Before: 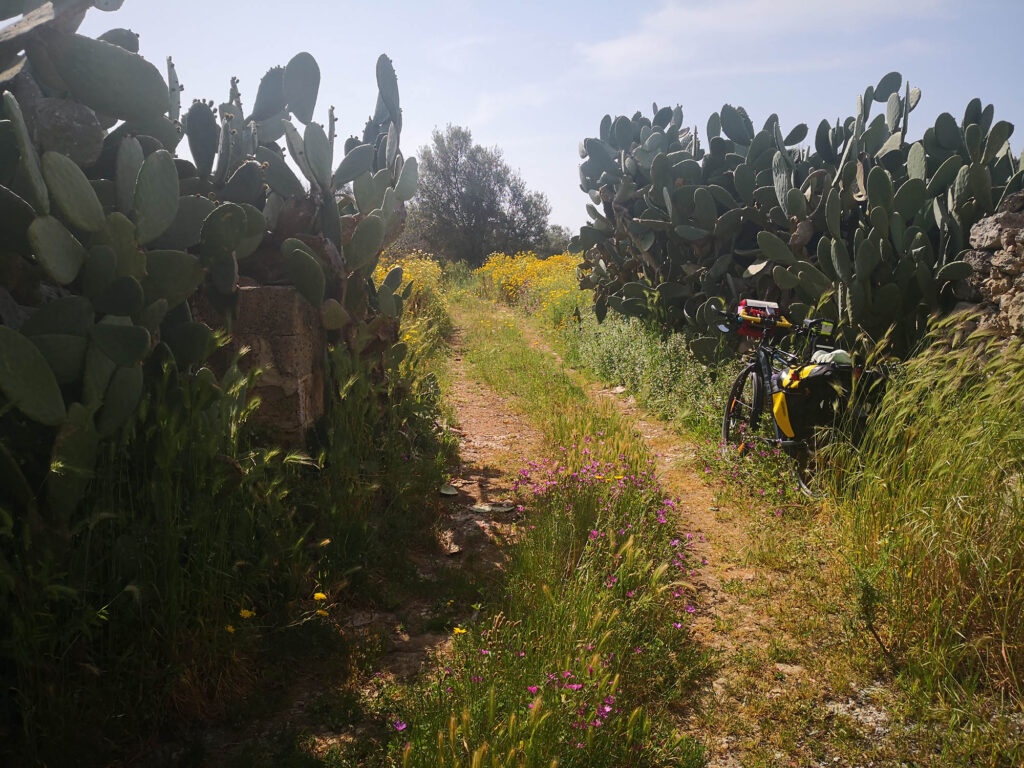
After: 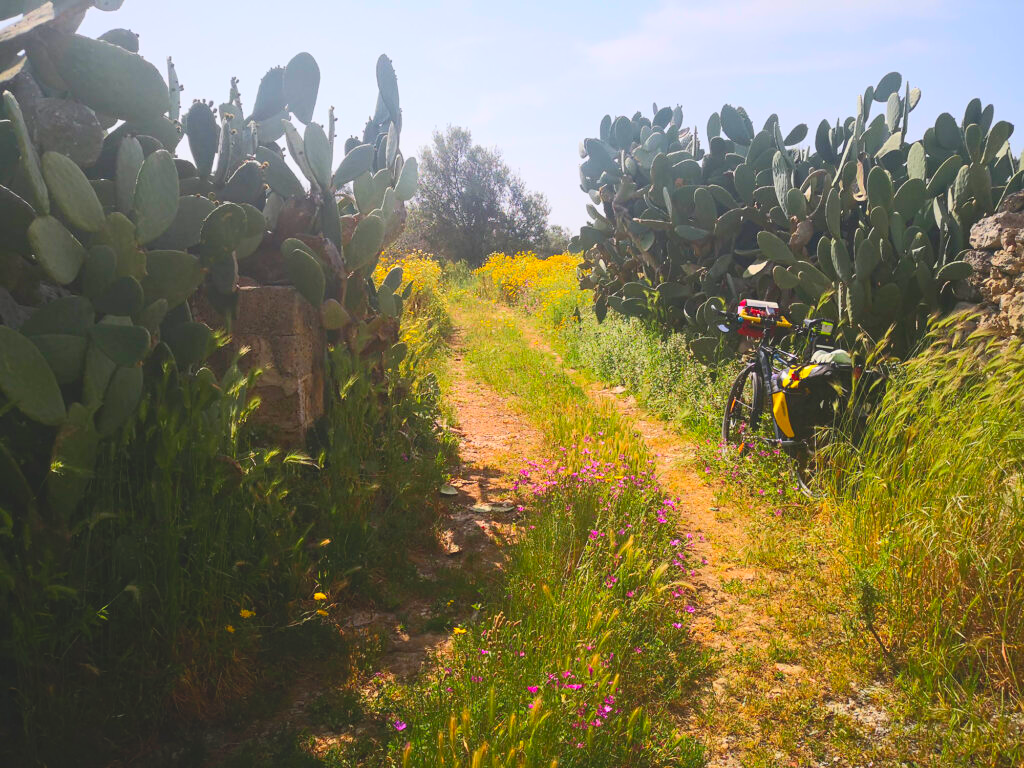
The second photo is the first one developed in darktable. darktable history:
contrast brightness saturation: contrast 0.24, brightness 0.26, saturation 0.39
white balance: emerald 1
lowpass: radius 0.1, contrast 0.85, saturation 1.1, unbound 0
